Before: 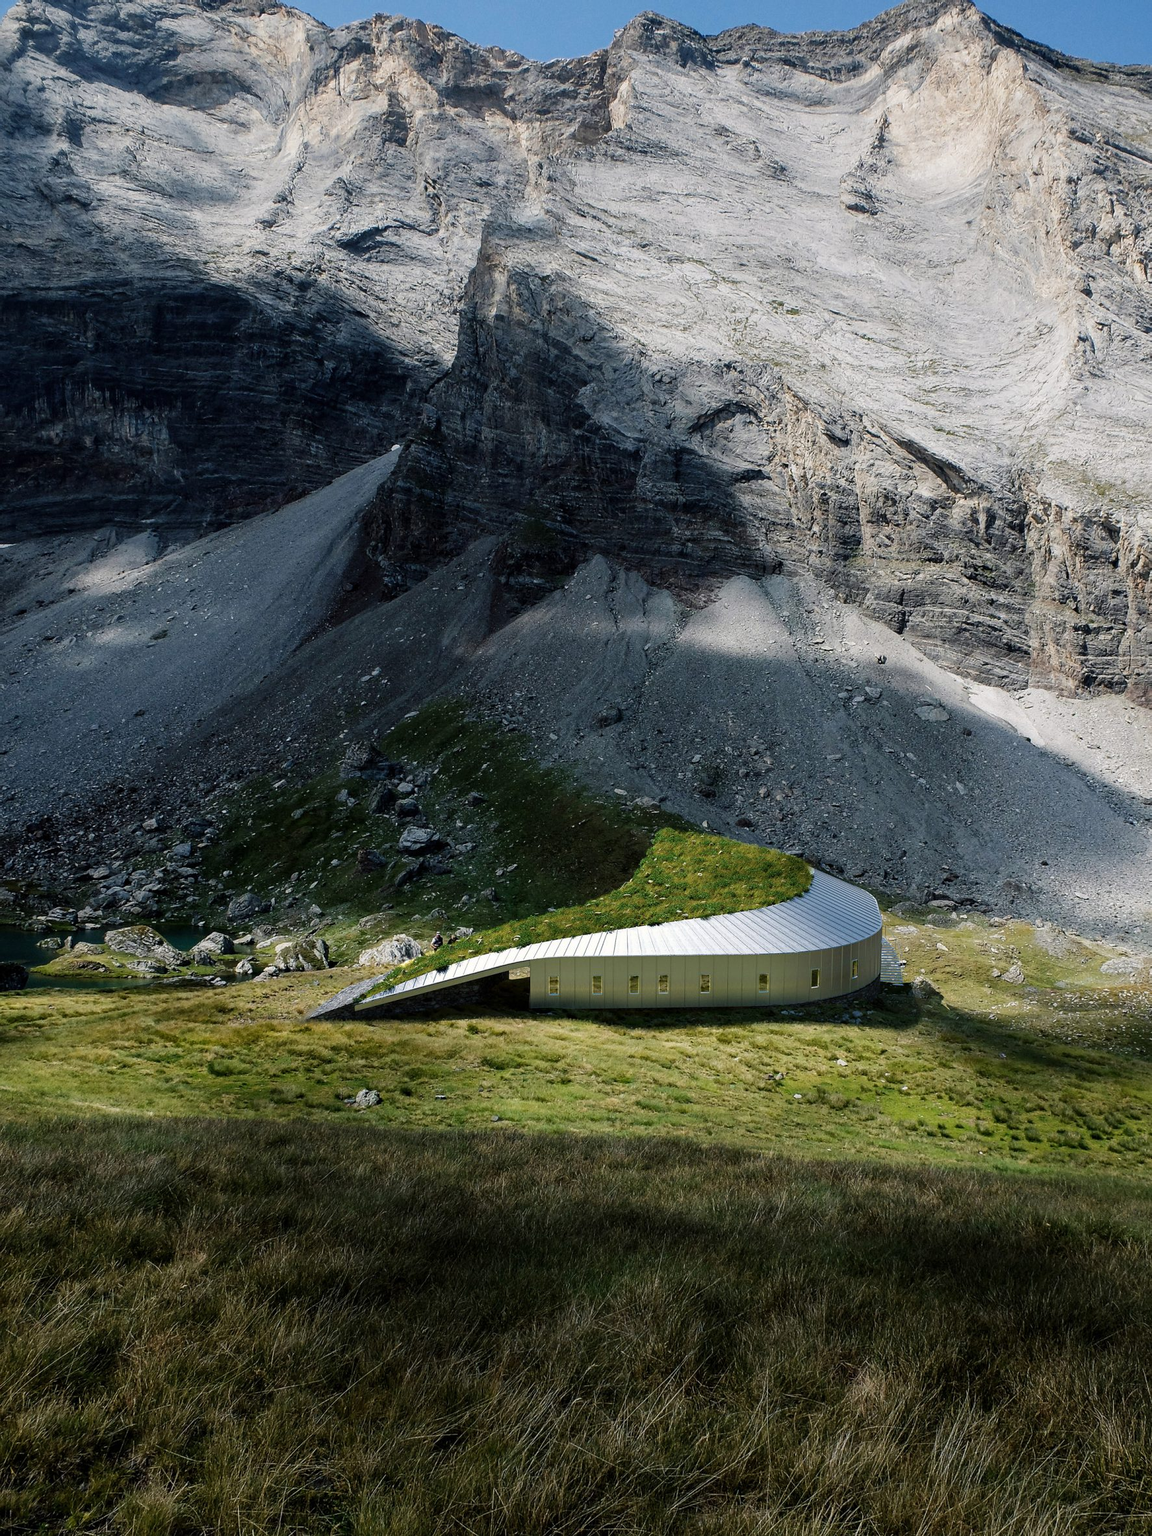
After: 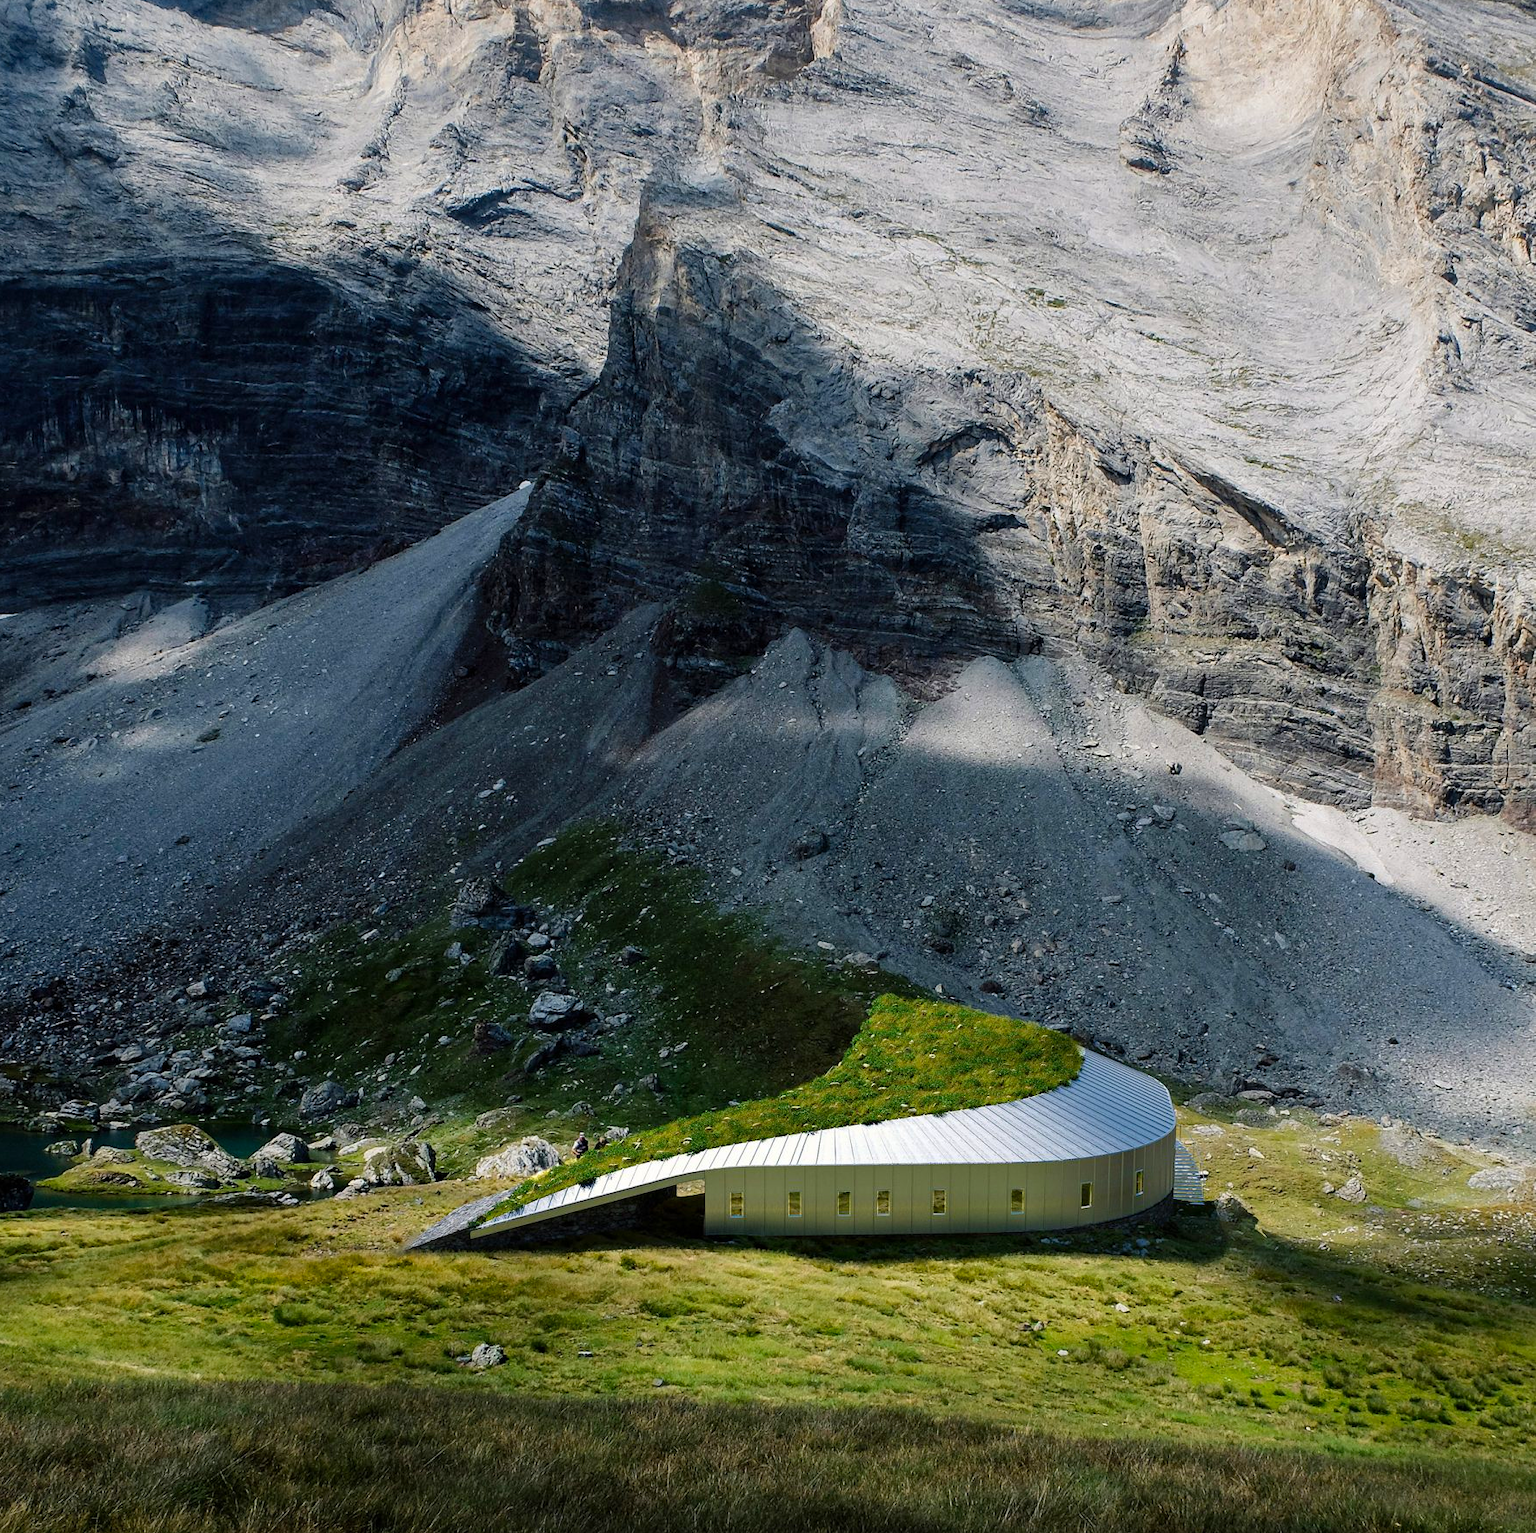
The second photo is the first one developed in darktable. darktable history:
exposure: compensate highlight preservation false
shadows and highlights: shadows 29.21, highlights -29.56, low approximation 0.01, soften with gaussian
crop: left 0.331%, top 5.556%, bottom 19.814%
color correction: highlights b* -0.057, saturation 1.28
